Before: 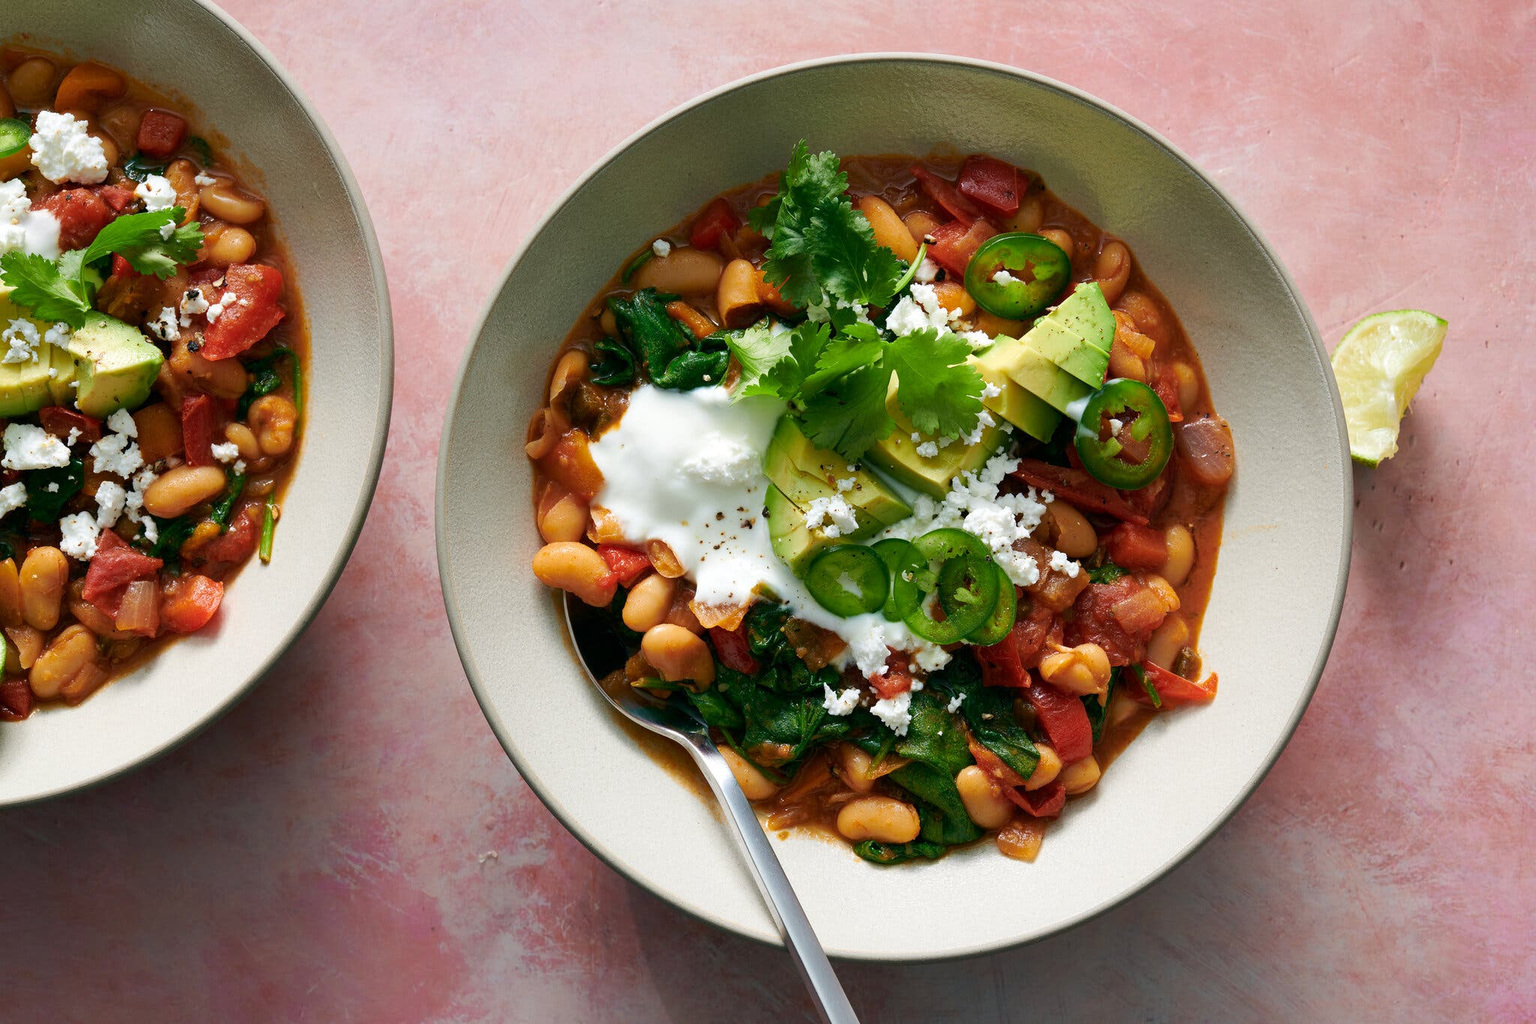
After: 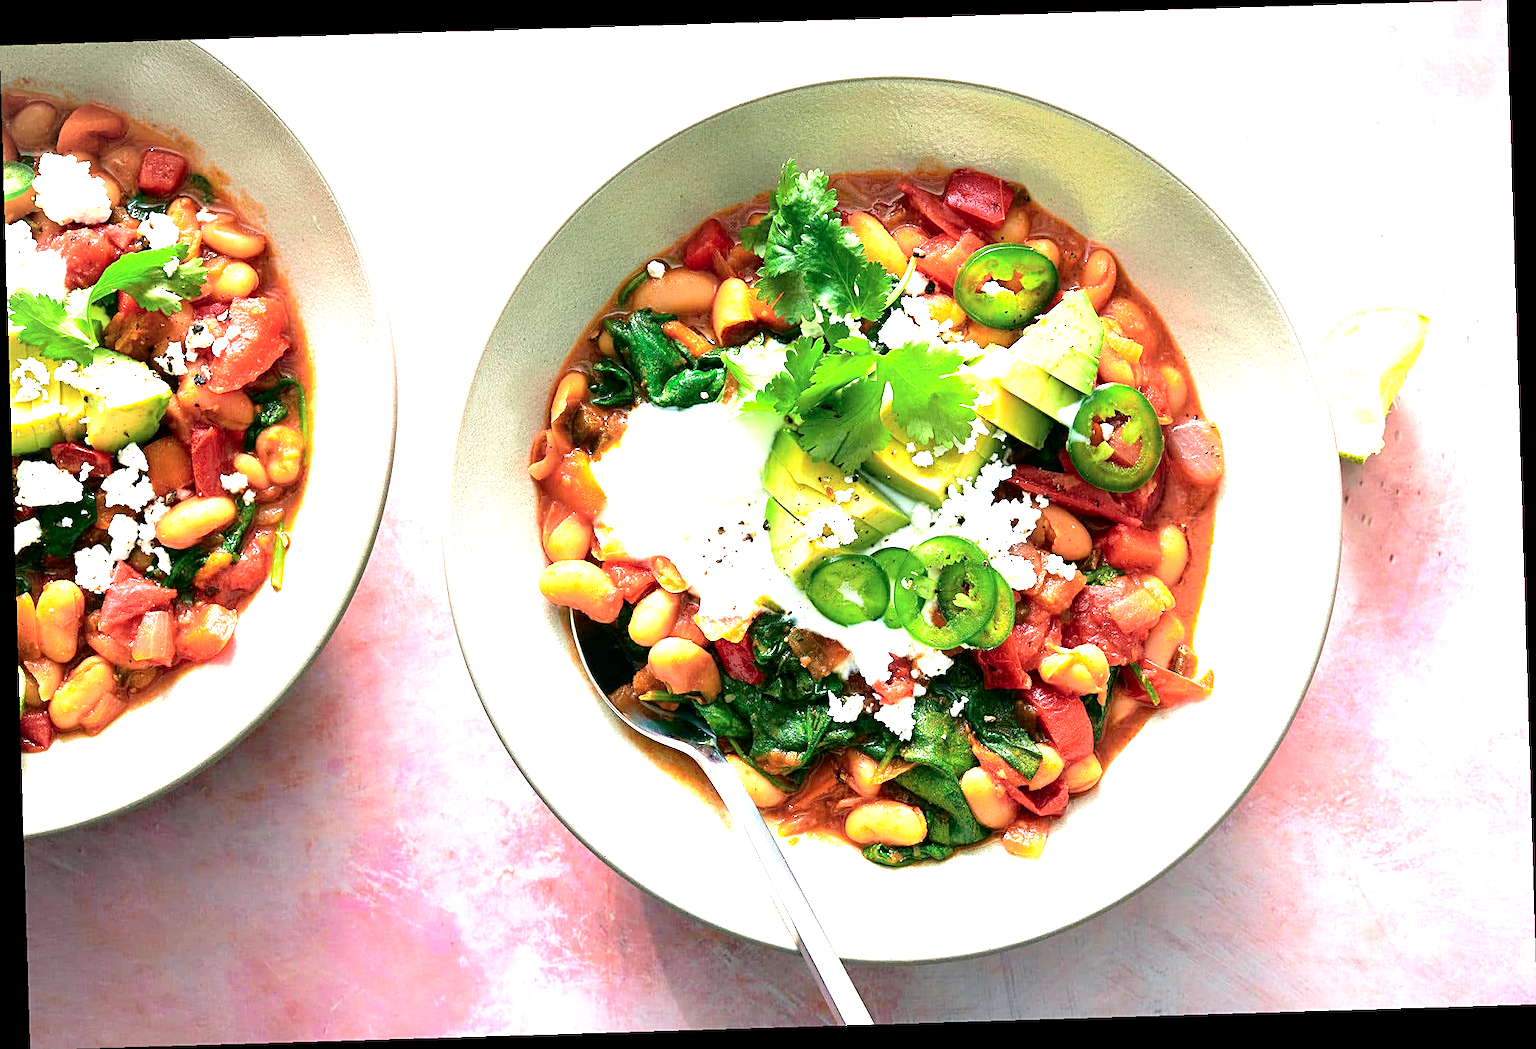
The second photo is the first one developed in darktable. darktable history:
tone curve: curves: ch0 [(0.003, 0) (0.066, 0.023) (0.149, 0.094) (0.264, 0.238) (0.395, 0.421) (0.517, 0.56) (0.688, 0.743) (0.813, 0.846) (1, 1)]; ch1 [(0, 0) (0.164, 0.115) (0.337, 0.332) (0.39, 0.398) (0.464, 0.461) (0.501, 0.5) (0.507, 0.503) (0.534, 0.537) (0.577, 0.59) (0.652, 0.681) (0.733, 0.749) (0.811, 0.796) (1, 1)]; ch2 [(0, 0) (0.337, 0.382) (0.464, 0.476) (0.501, 0.502) (0.527, 0.54) (0.551, 0.565) (0.6, 0.59) (0.687, 0.675) (1, 1)], color space Lab, independent channels, preserve colors none
rotate and perspective: rotation -1.75°, automatic cropping off
vignetting: fall-off start 100%, brightness -0.282, width/height ratio 1.31
sharpen: on, module defaults
white balance: red 0.984, blue 1.059
exposure: exposure 2.003 EV, compensate highlight preservation false
